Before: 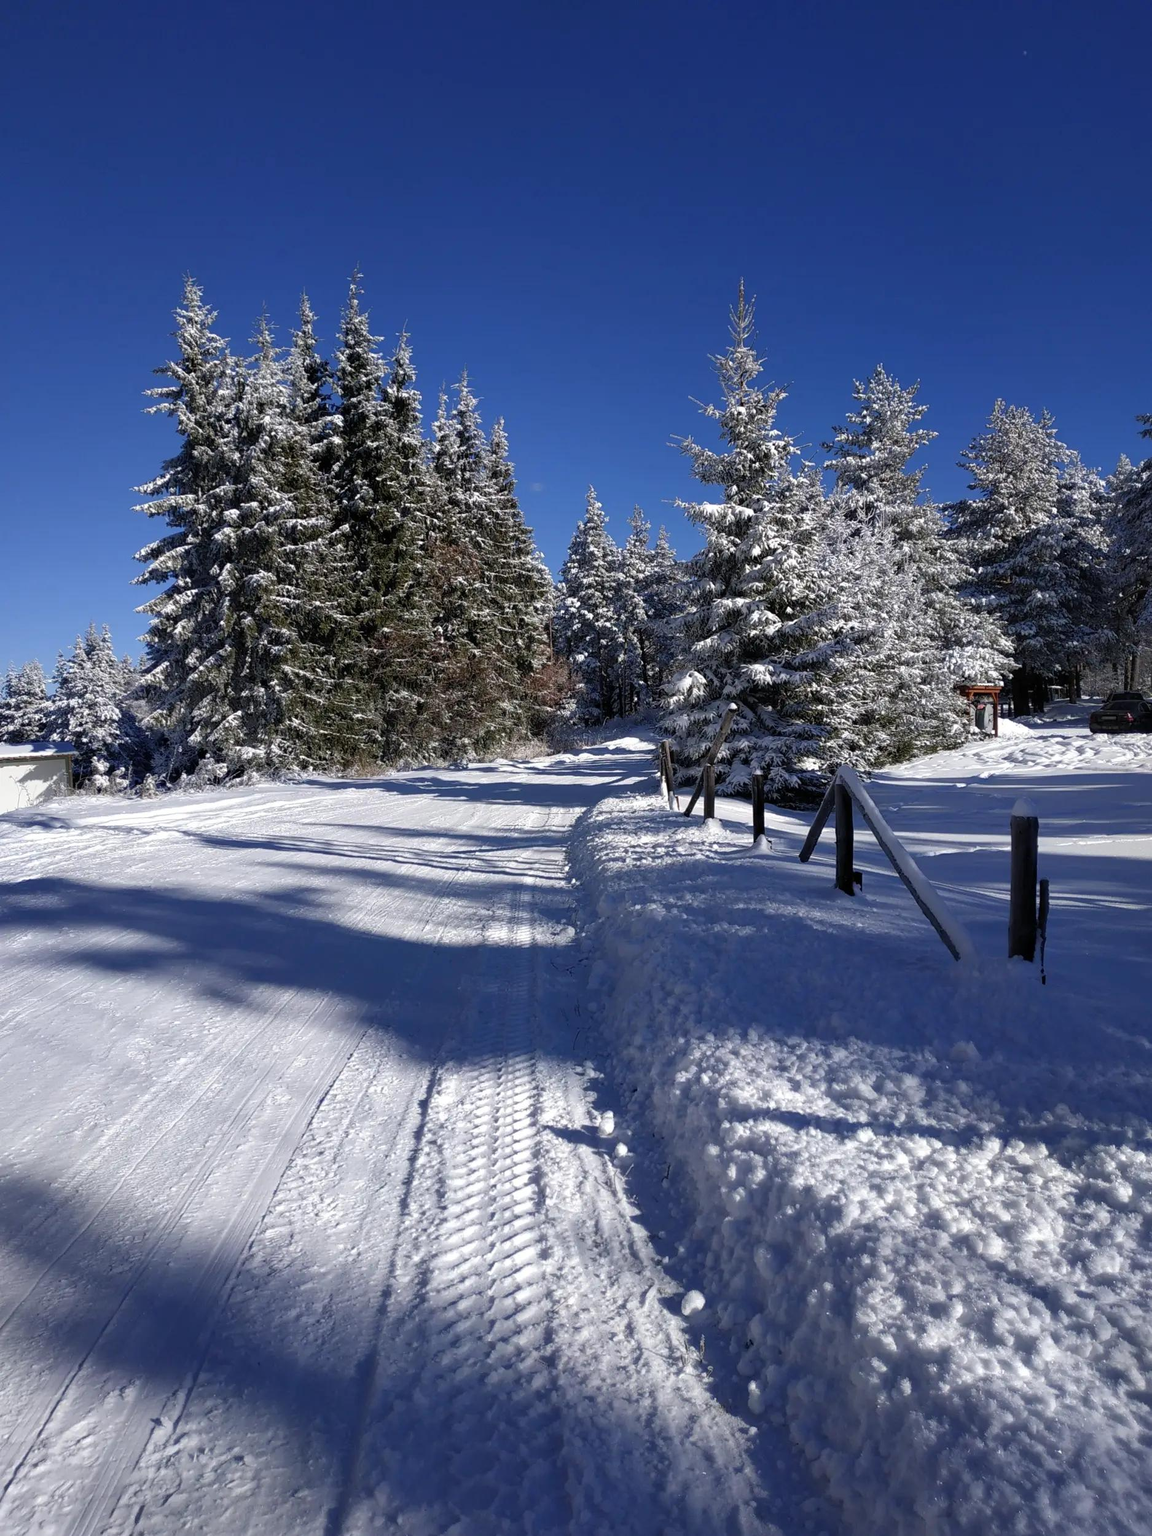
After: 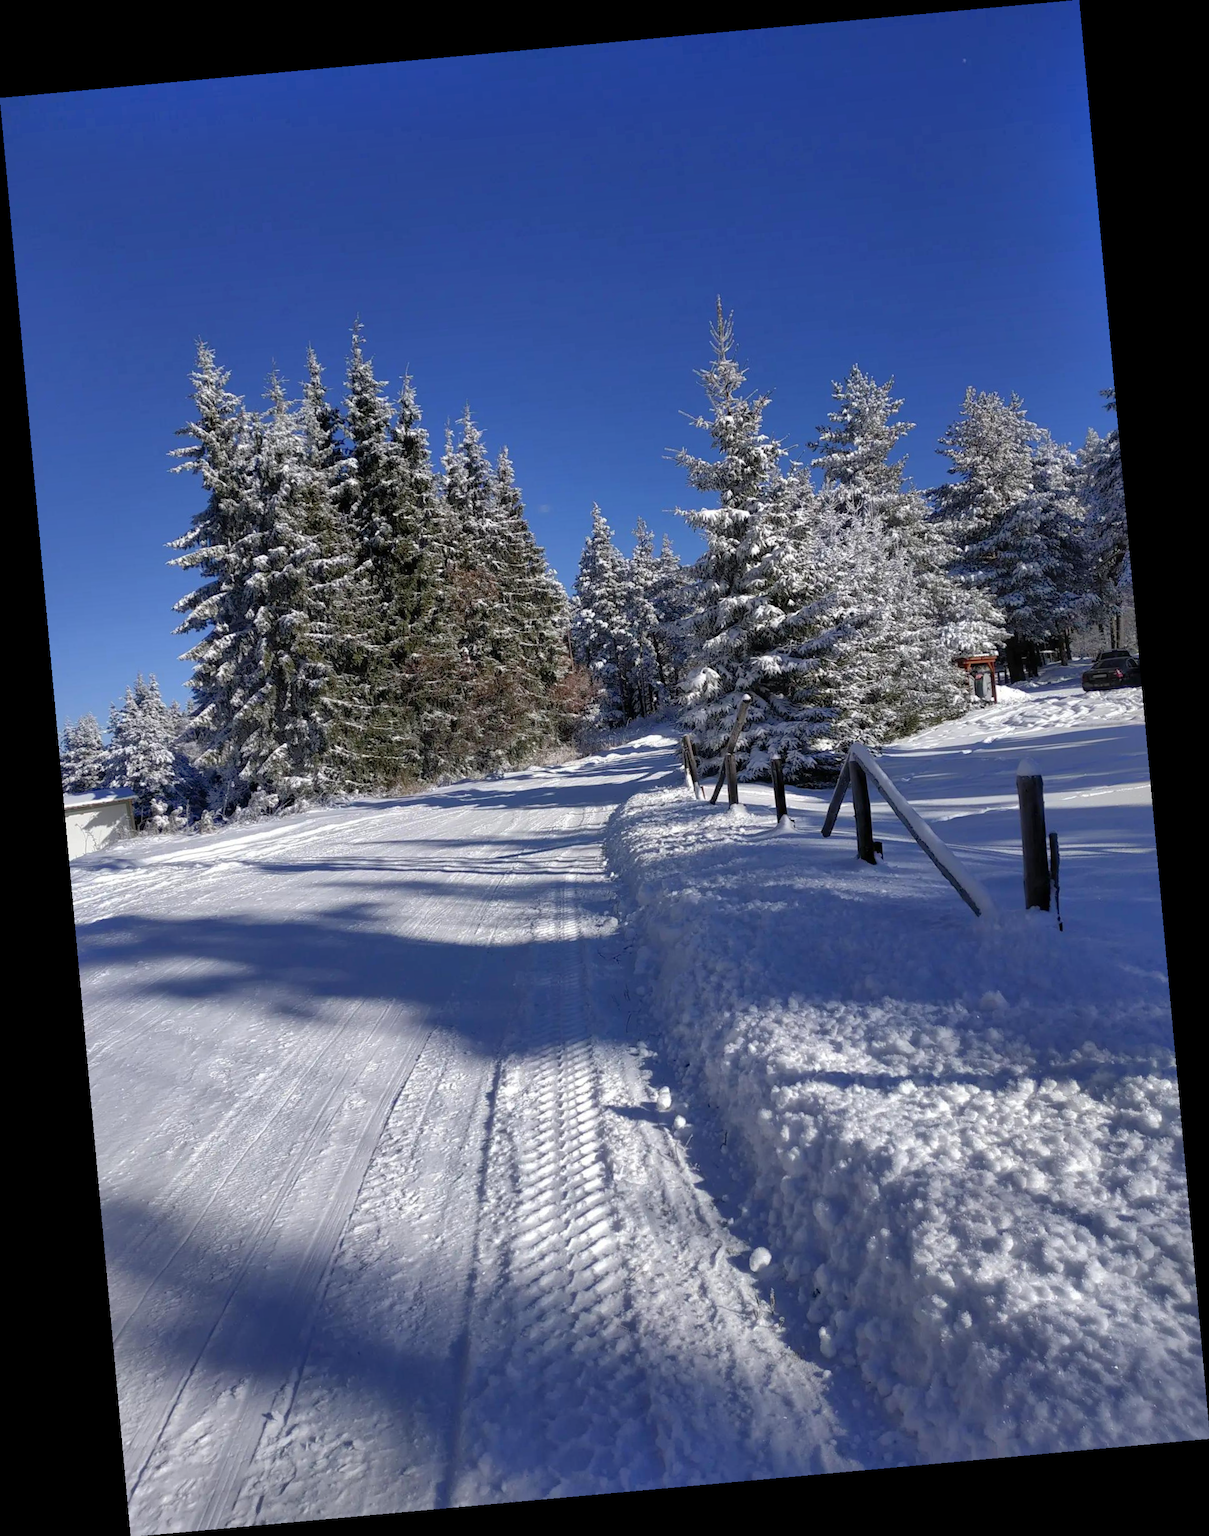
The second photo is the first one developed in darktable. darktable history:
rotate and perspective: rotation -5.2°, automatic cropping off
shadows and highlights: on, module defaults
